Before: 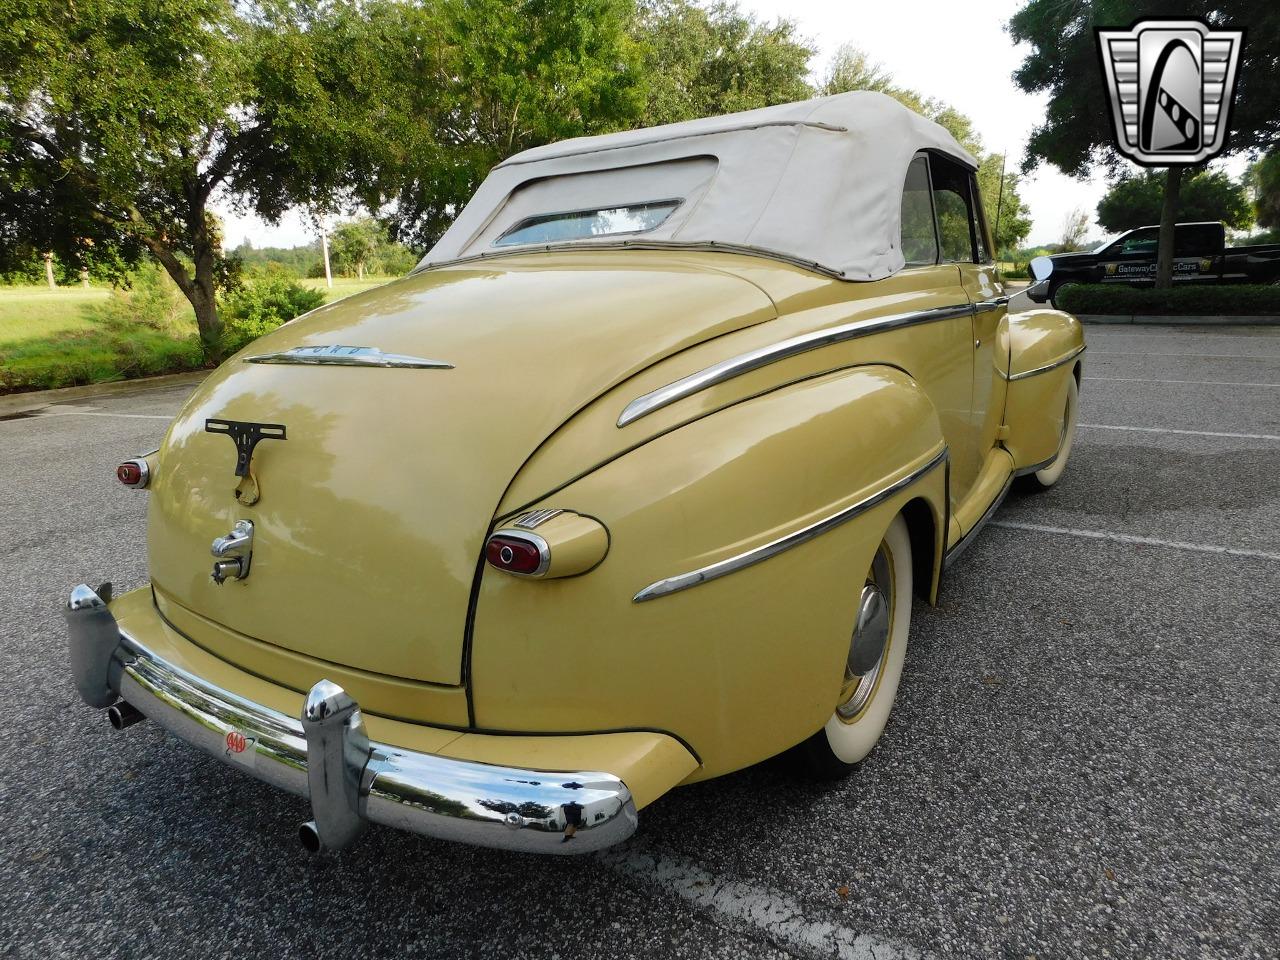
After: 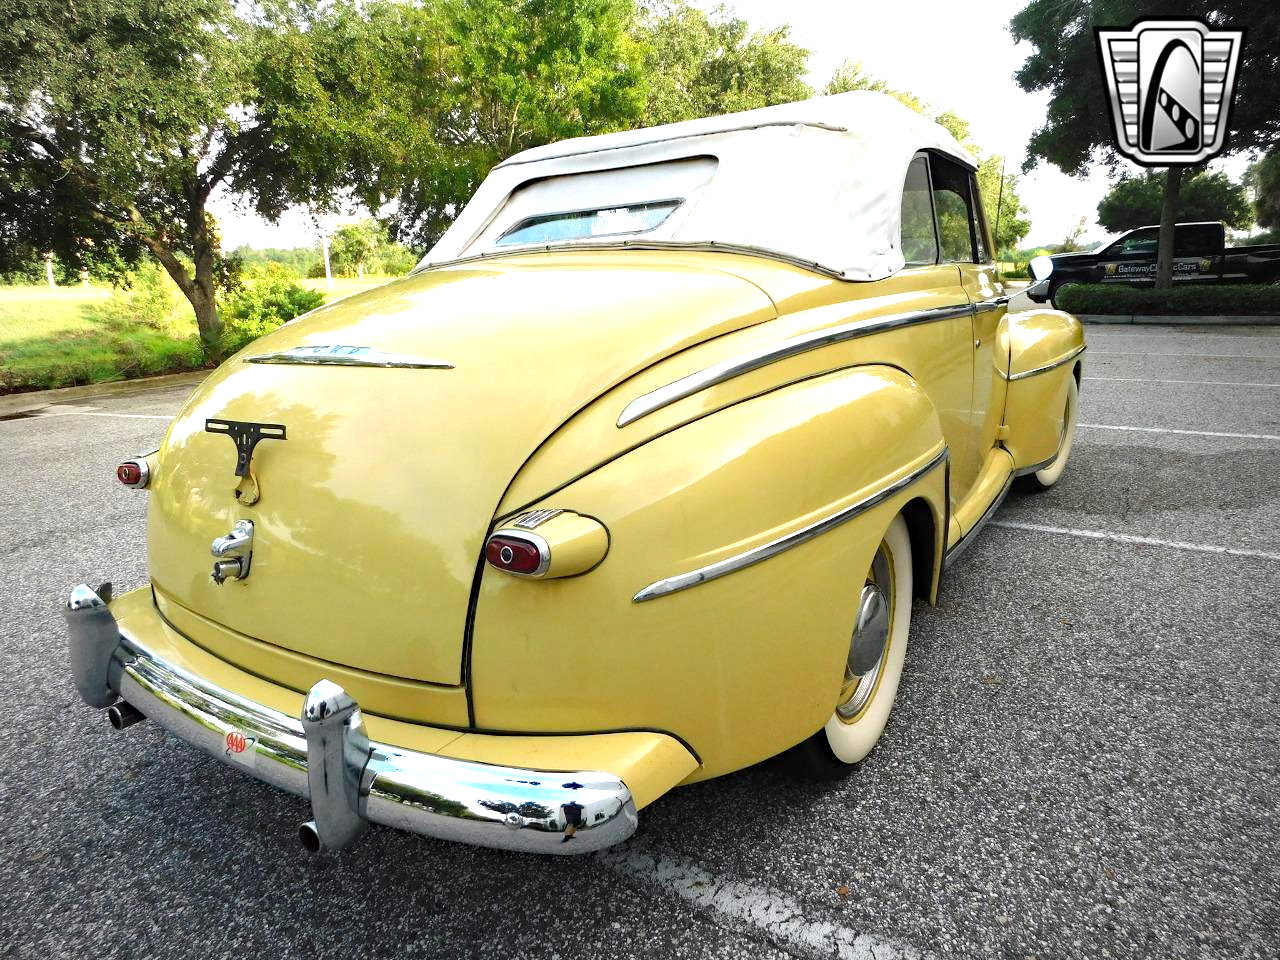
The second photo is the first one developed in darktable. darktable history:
haze removal: adaptive false
exposure: black level correction 0, exposure 1.2 EV, compensate highlight preservation false
vignetting: fall-off start 75.08%, center (-0.031, -0.038), width/height ratio 1.078
